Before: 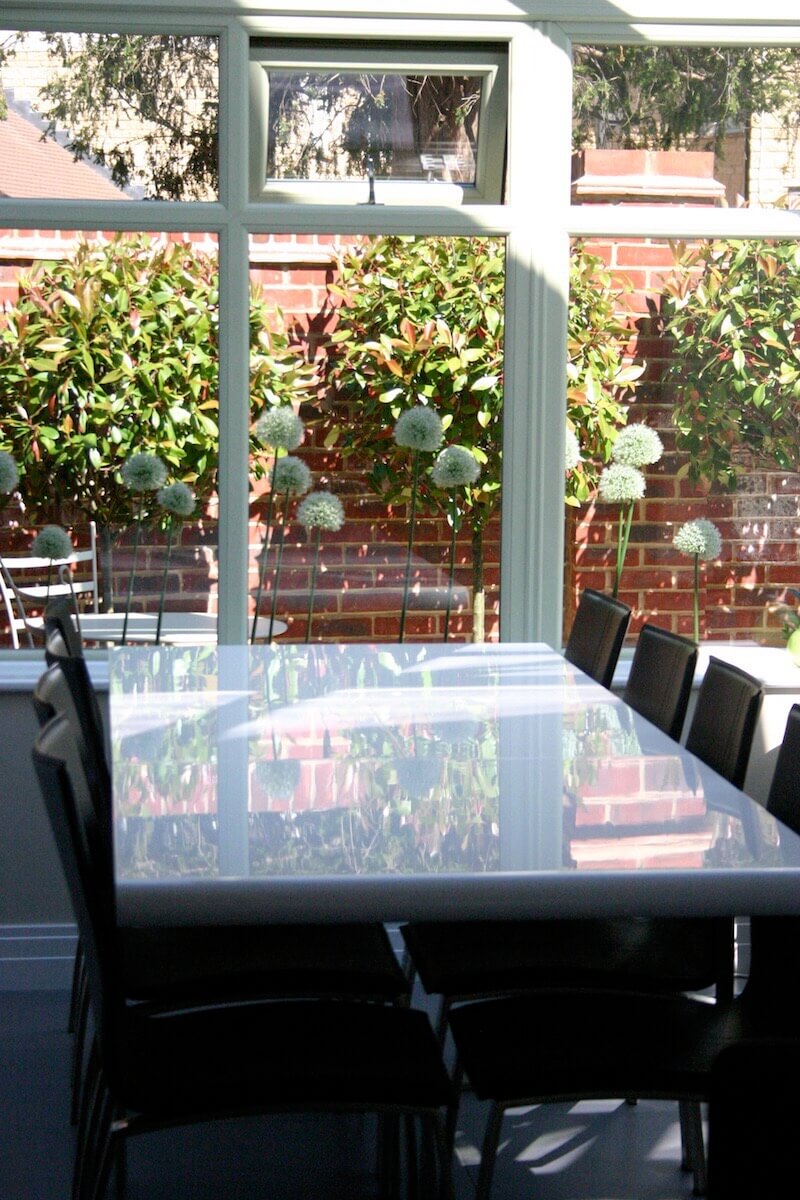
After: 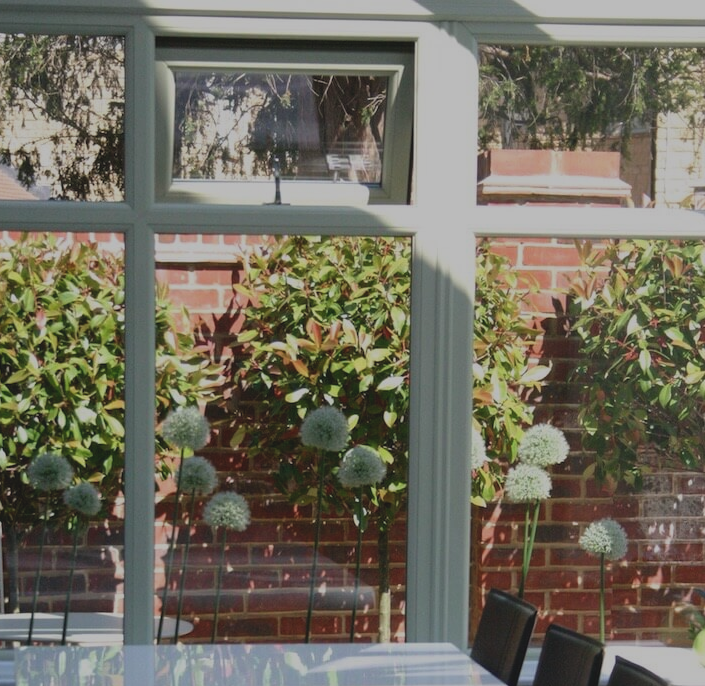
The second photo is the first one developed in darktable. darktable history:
crop and rotate: left 11.812%, bottom 42.776%
exposure: black level correction -0.016, exposure -1.018 EV, compensate highlight preservation false
